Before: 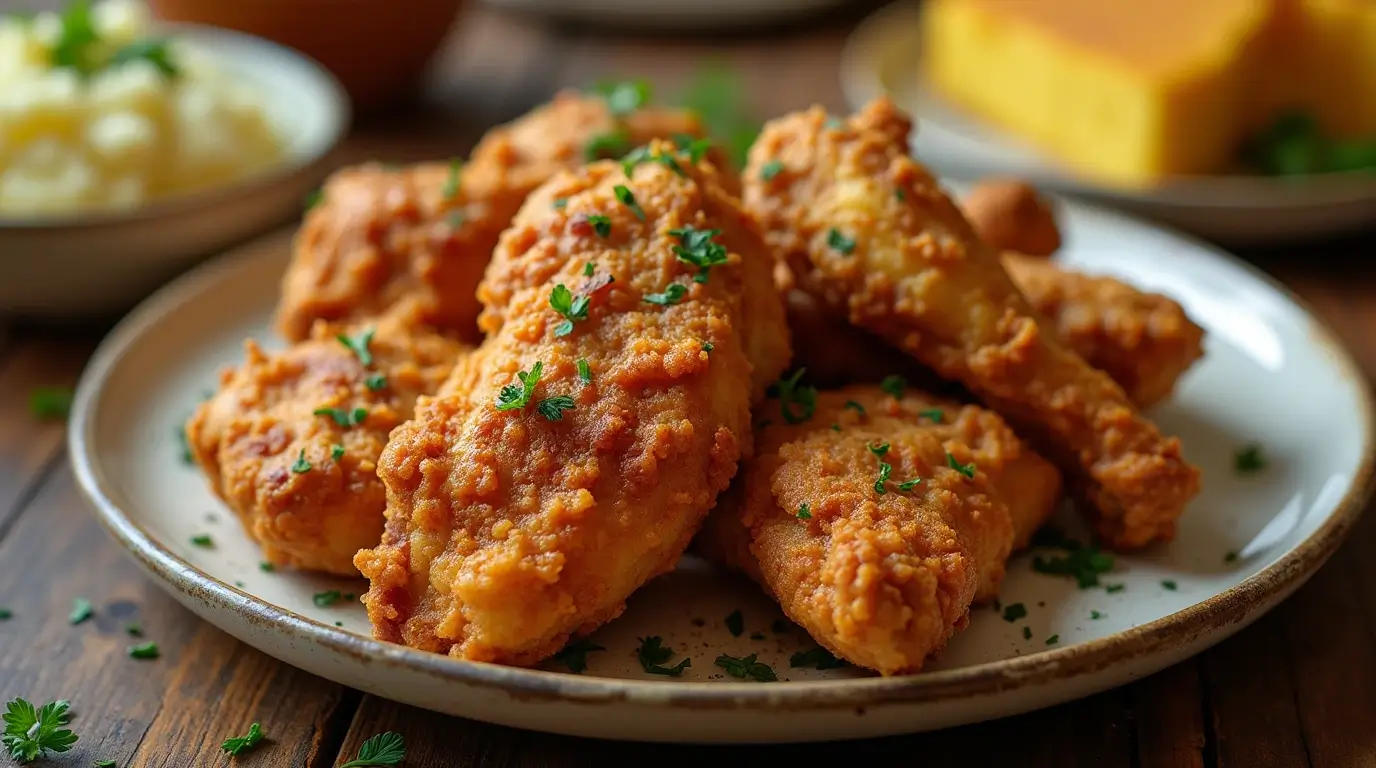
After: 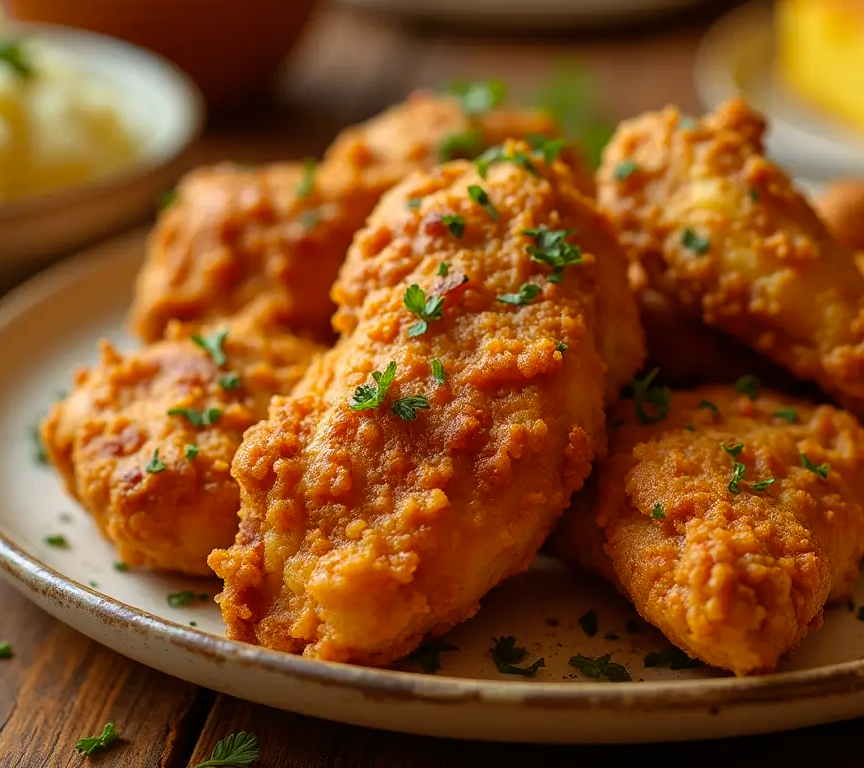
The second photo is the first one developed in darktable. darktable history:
exposure: compensate exposure bias true, compensate highlight preservation false
crop: left 10.644%, right 26.528%
white balance: red 0.983, blue 1.036
color balance rgb: shadows lift › chroma 4.41%, shadows lift › hue 27°, power › chroma 2.5%, power › hue 70°, highlights gain › chroma 1%, highlights gain › hue 27°, saturation formula JzAzBz (2021)
